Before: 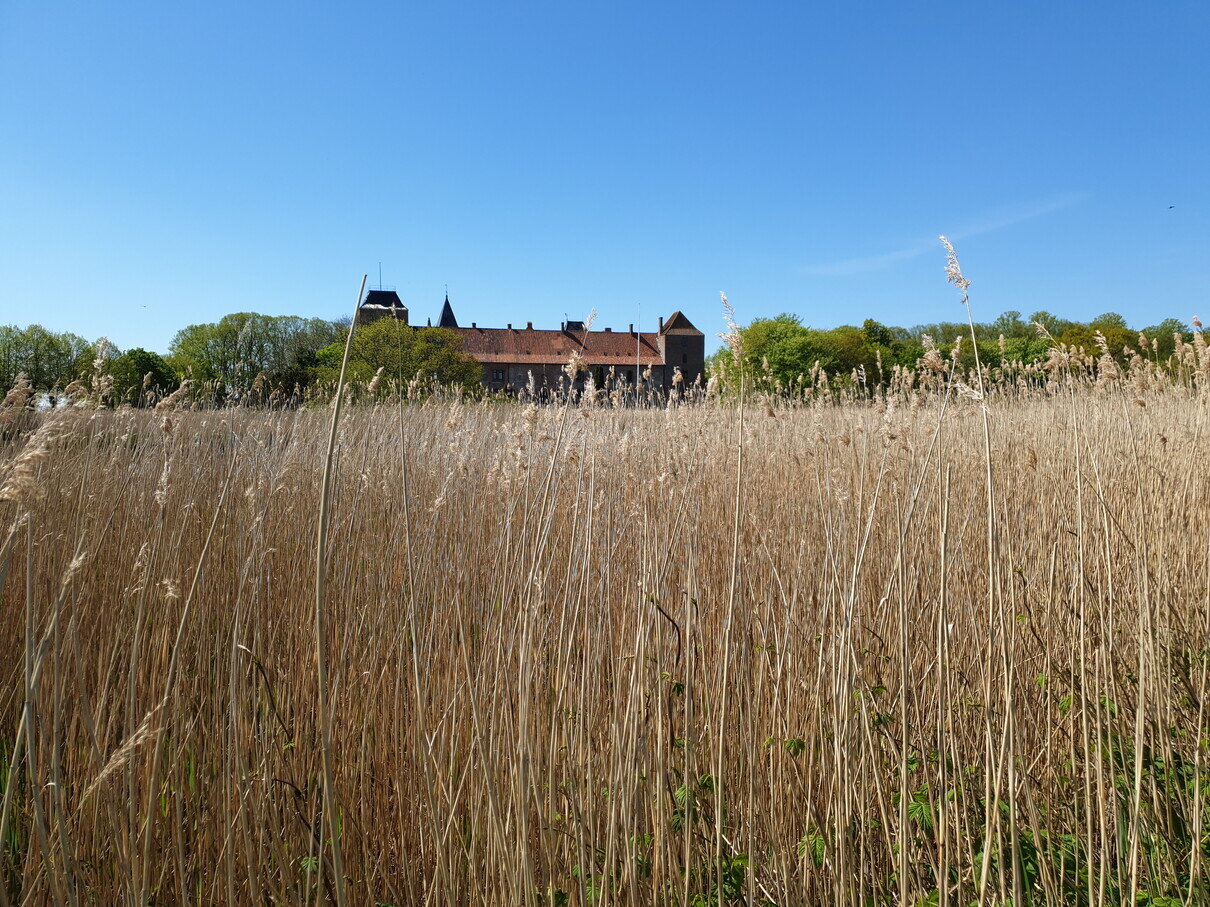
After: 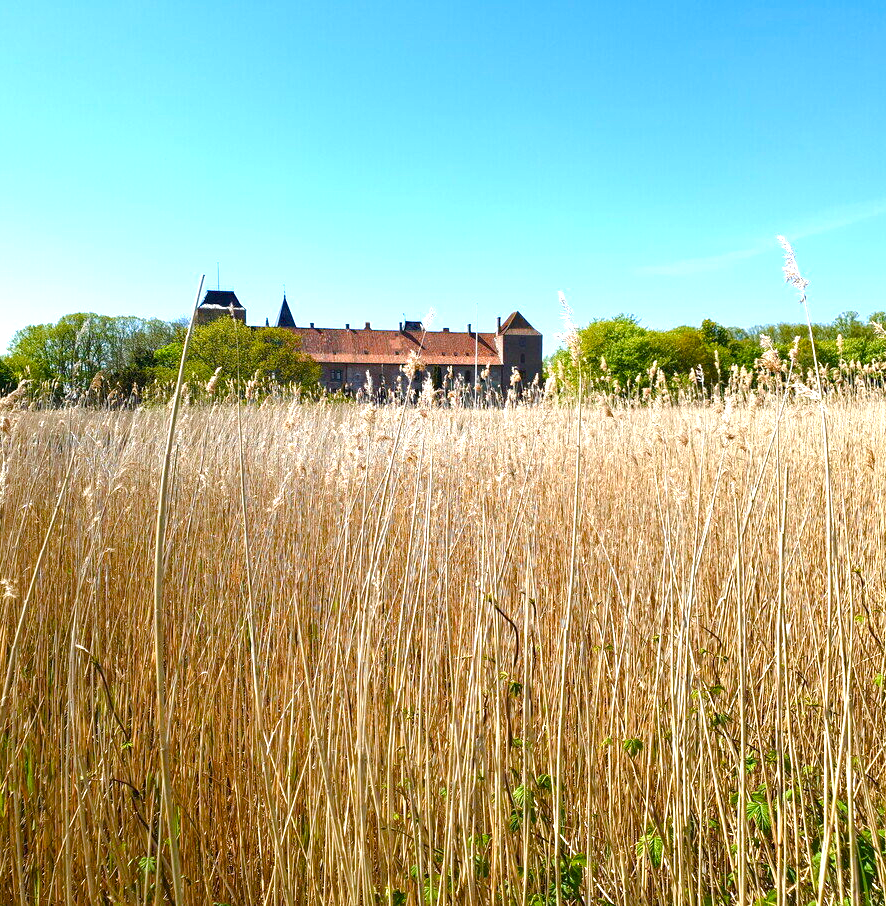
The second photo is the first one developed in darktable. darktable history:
crop: left 13.443%, right 13.31%
exposure: black level correction 0, exposure 1.125 EV, compensate exposure bias true, compensate highlight preservation false
color balance rgb: perceptual saturation grading › global saturation 35%, perceptual saturation grading › highlights -25%, perceptual saturation grading › shadows 50%
